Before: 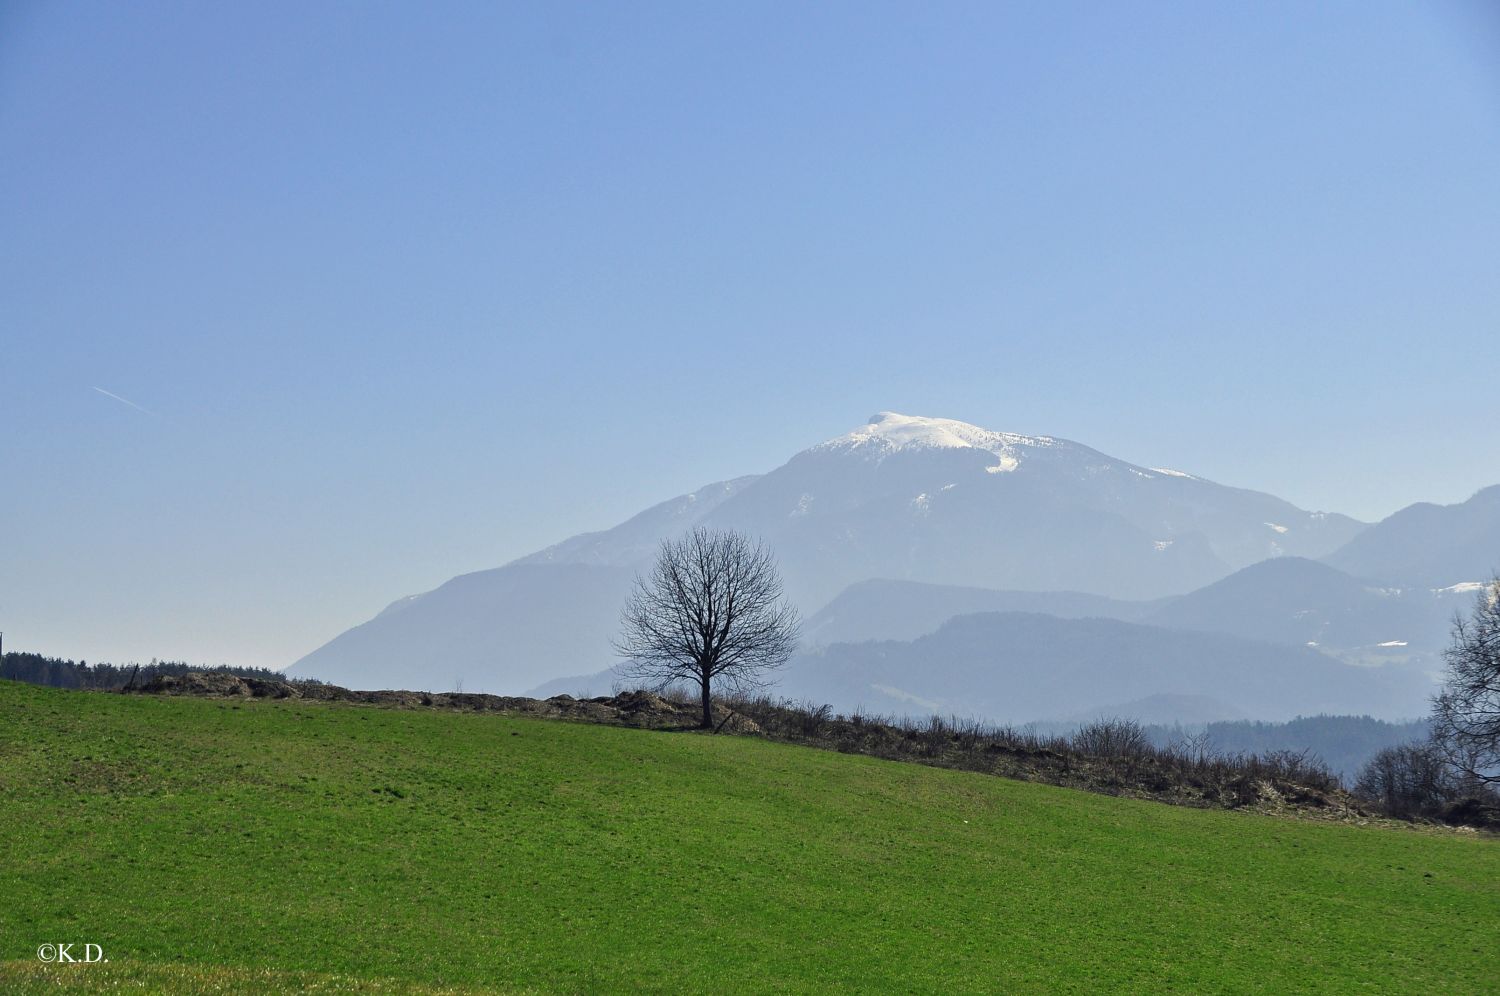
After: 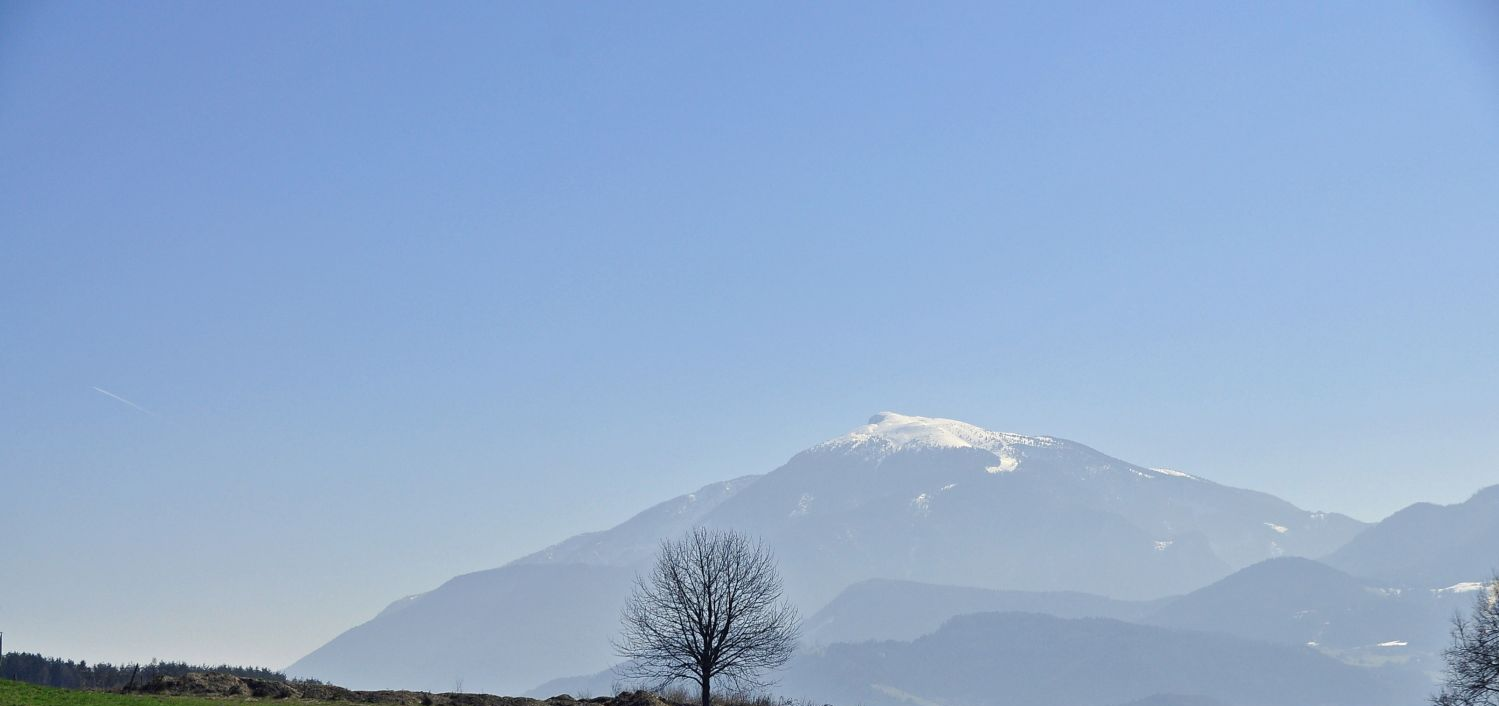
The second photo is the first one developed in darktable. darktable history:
crop: right 0%, bottom 29.071%
